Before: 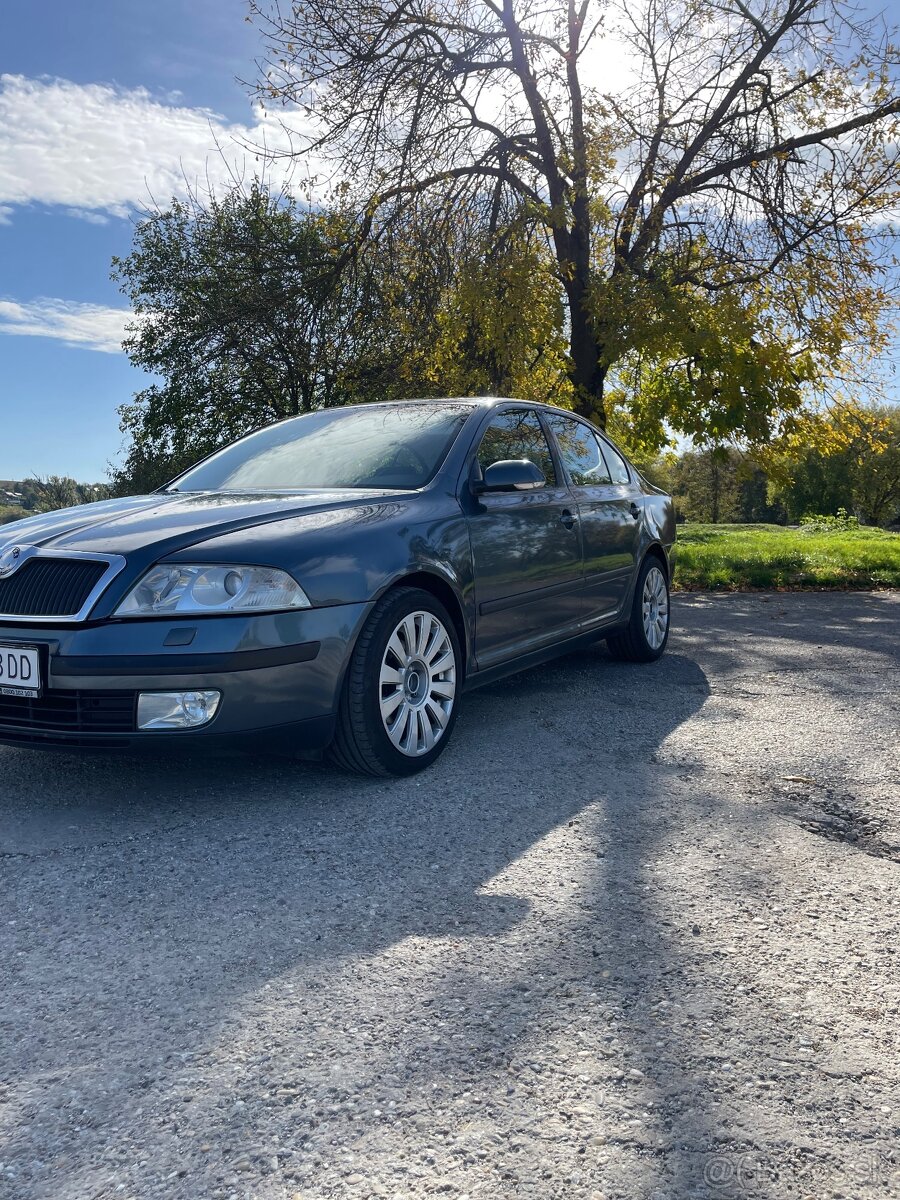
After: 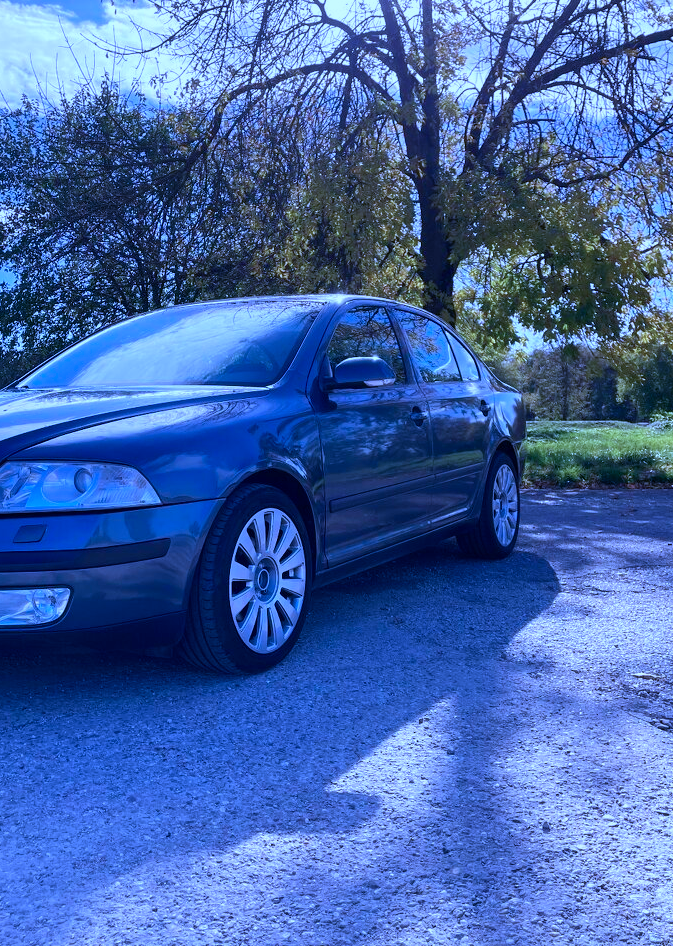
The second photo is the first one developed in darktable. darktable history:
crop: left 16.768%, top 8.653%, right 8.362%, bottom 12.485%
color calibration: output R [1.063, -0.012, -0.003, 0], output B [-0.079, 0.047, 1, 0], illuminant custom, x 0.46, y 0.43, temperature 2642.66 K
